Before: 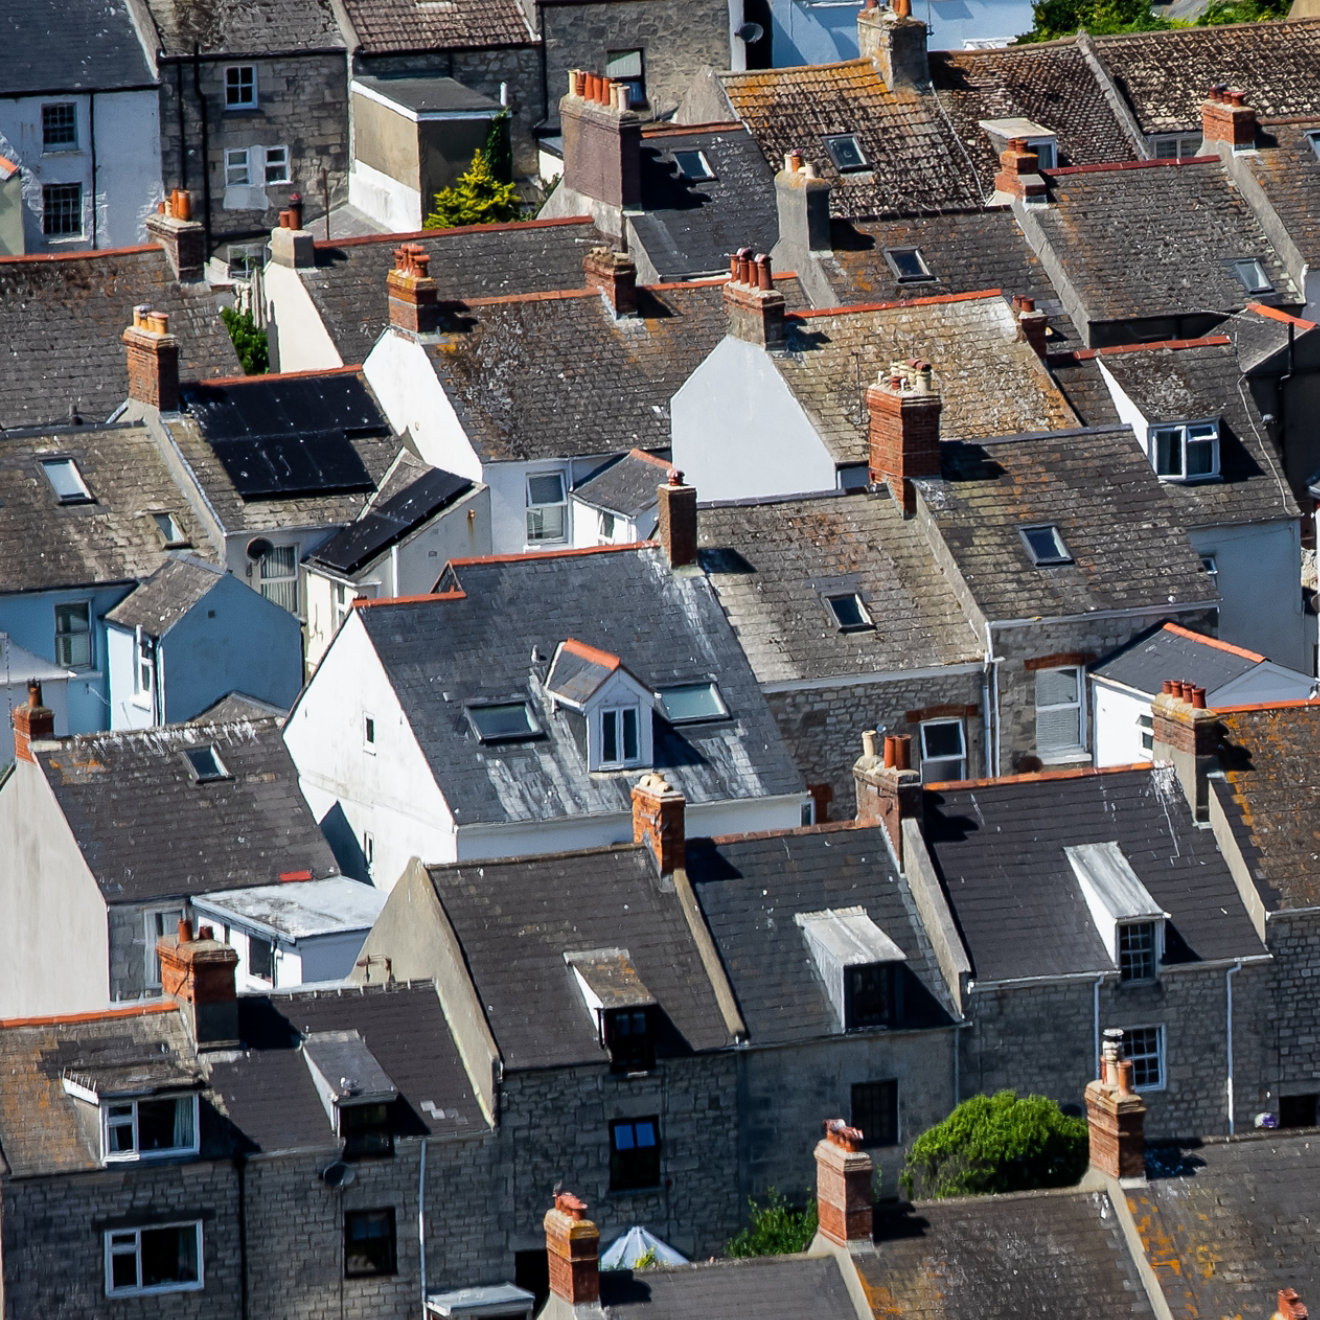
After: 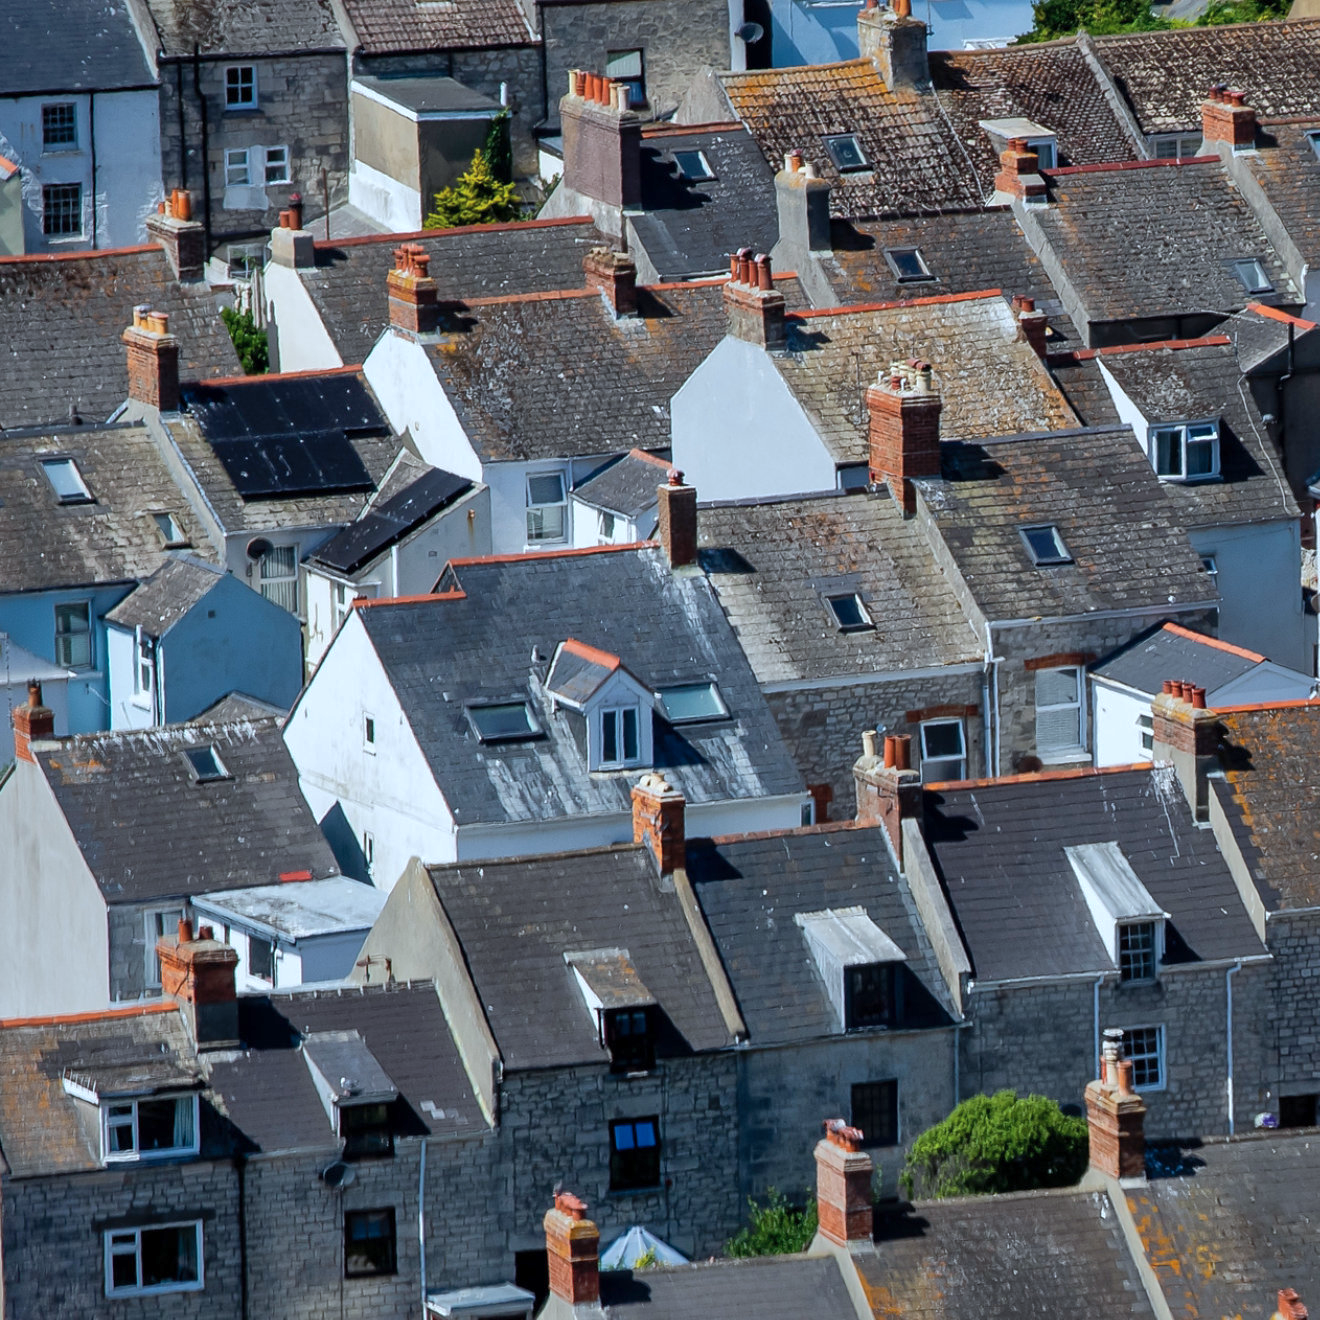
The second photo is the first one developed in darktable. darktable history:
color correction: highlights a* -4, highlights b* -10.73
shadows and highlights: highlights color adjustment 32.34%
